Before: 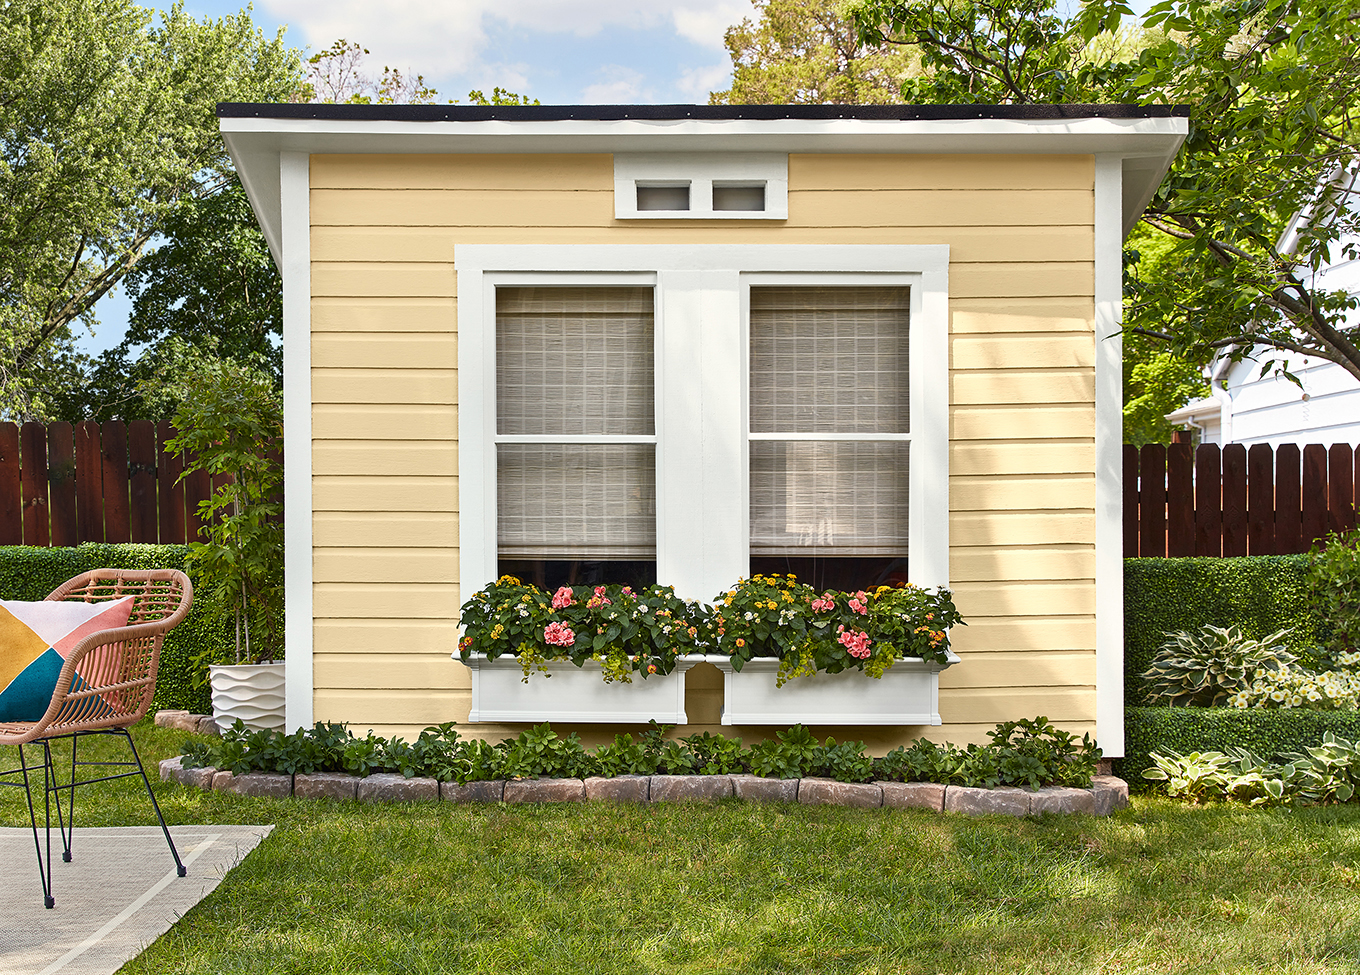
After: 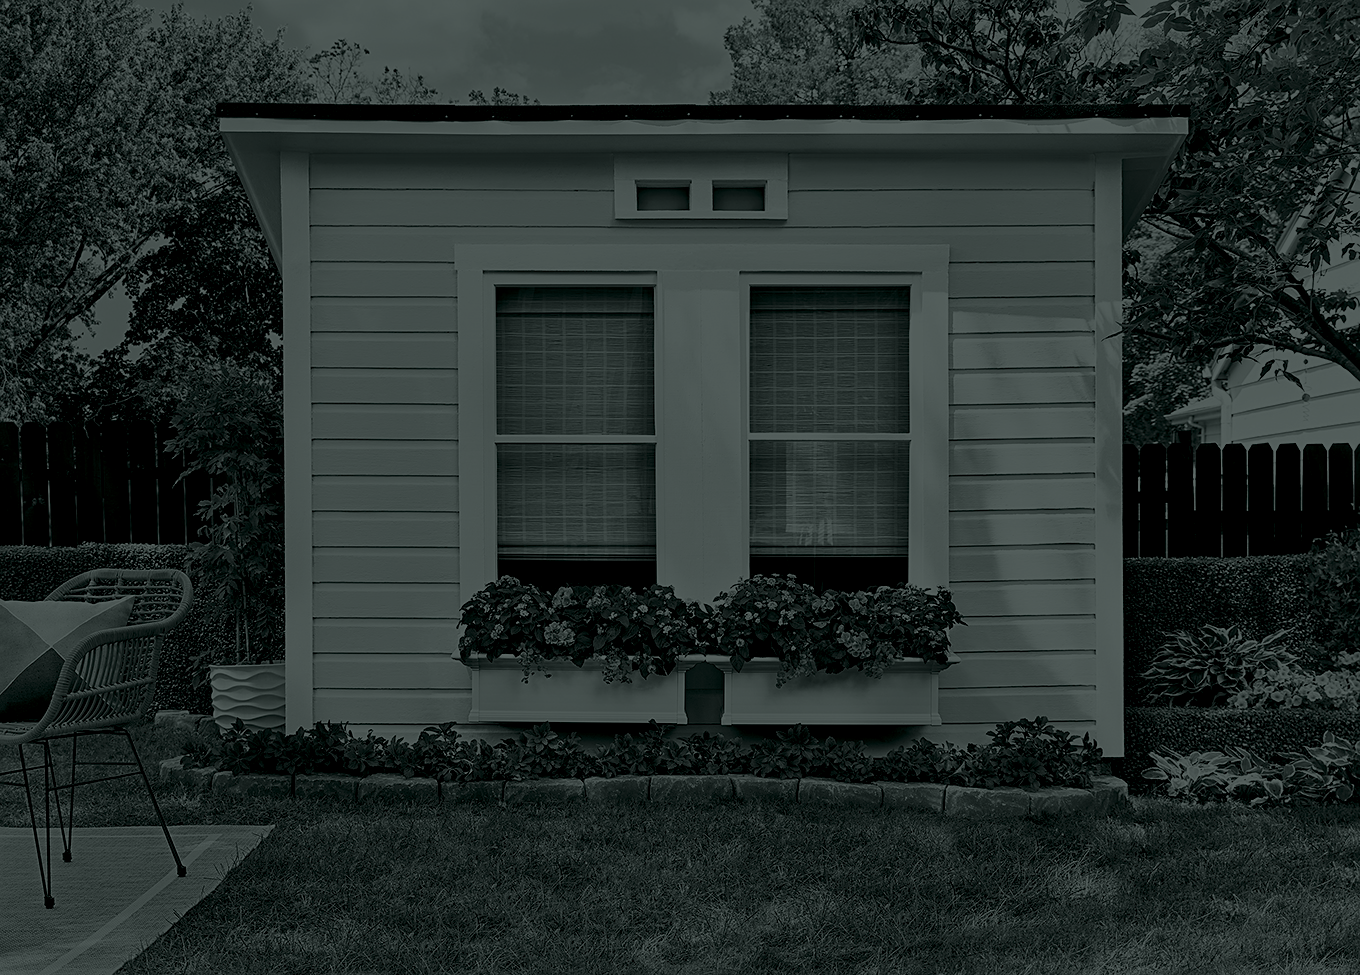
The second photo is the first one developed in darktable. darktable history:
sharpen: amount 0.2
tone equalizer: -8 EV -0.55 EV
colorize: hue 90°, saturation 19%, lightness 1.59%, version 1
